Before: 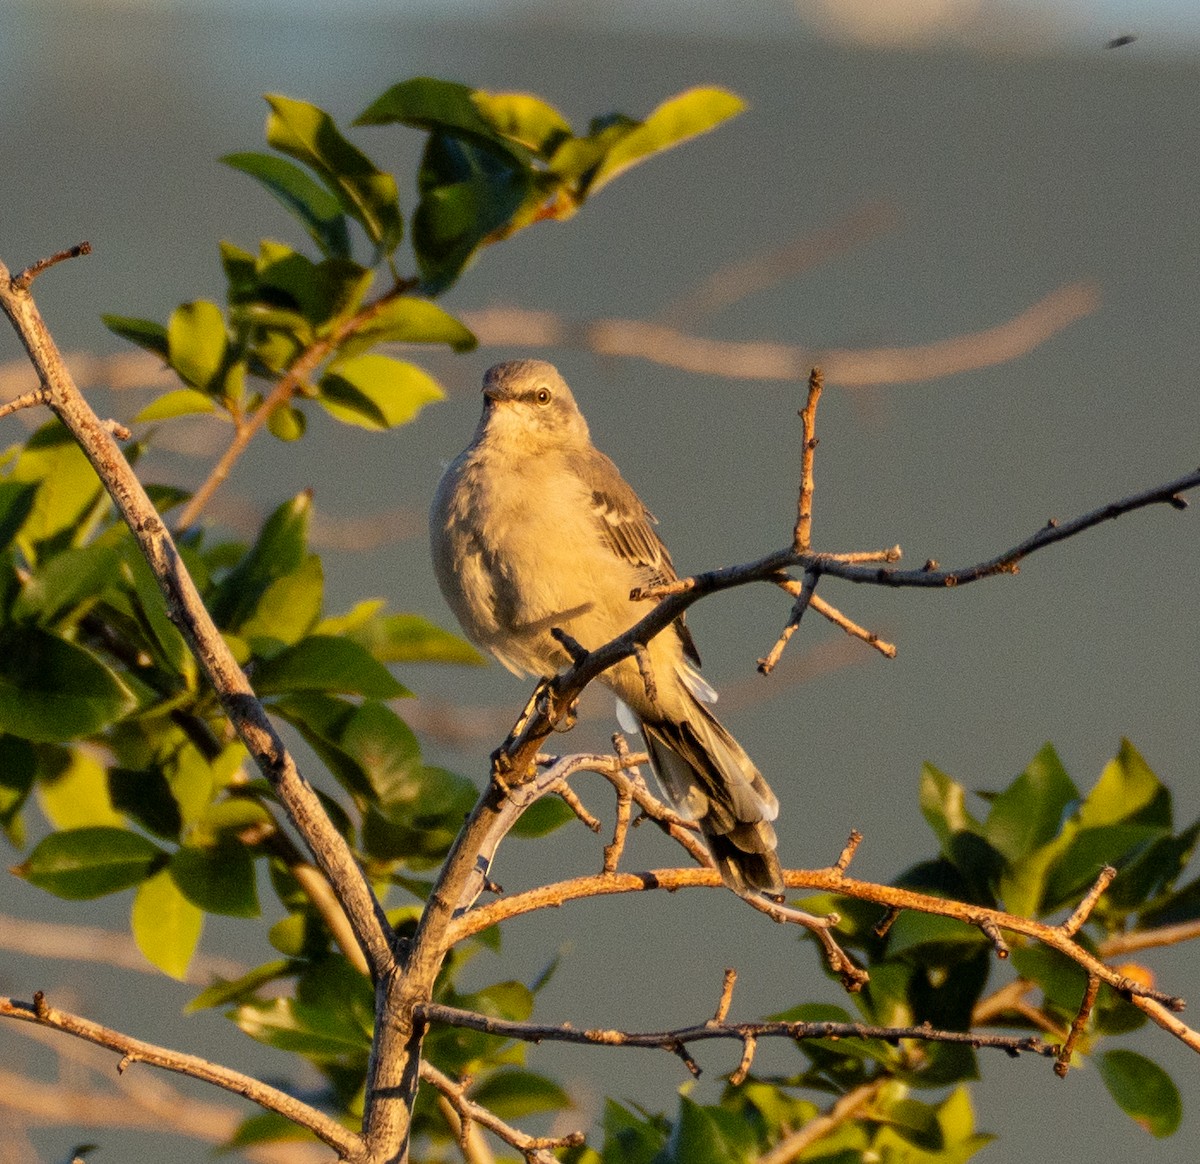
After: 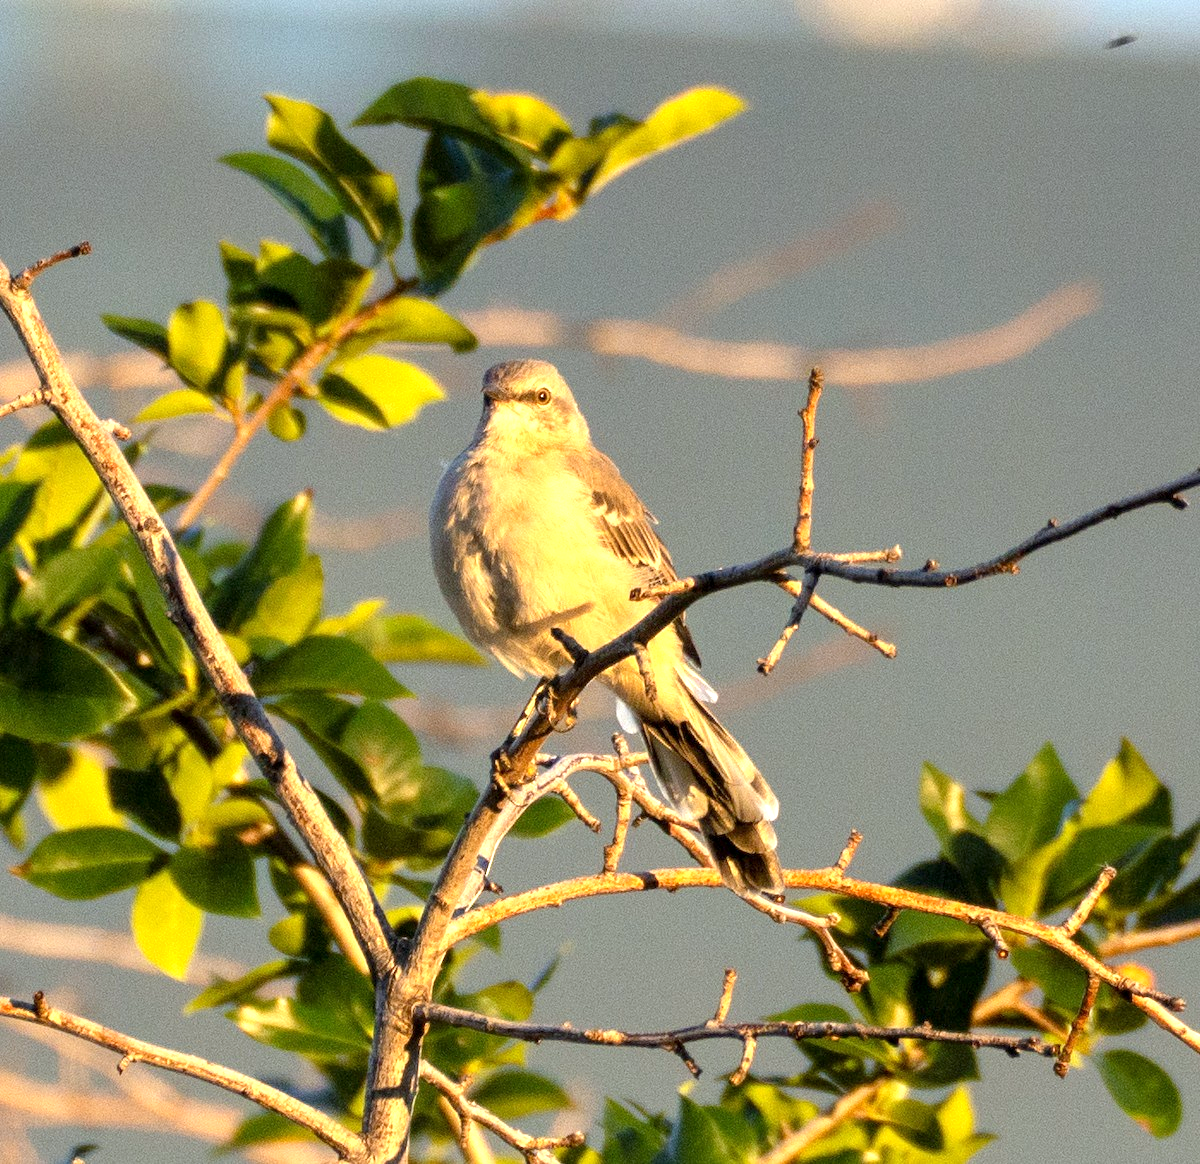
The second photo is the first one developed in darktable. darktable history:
exposure: black level correction 0.001, exposure 1.05 EV, compensate exposure bias true, compensate highlight preservation false
white balance: red 0.974, blue 1.044
